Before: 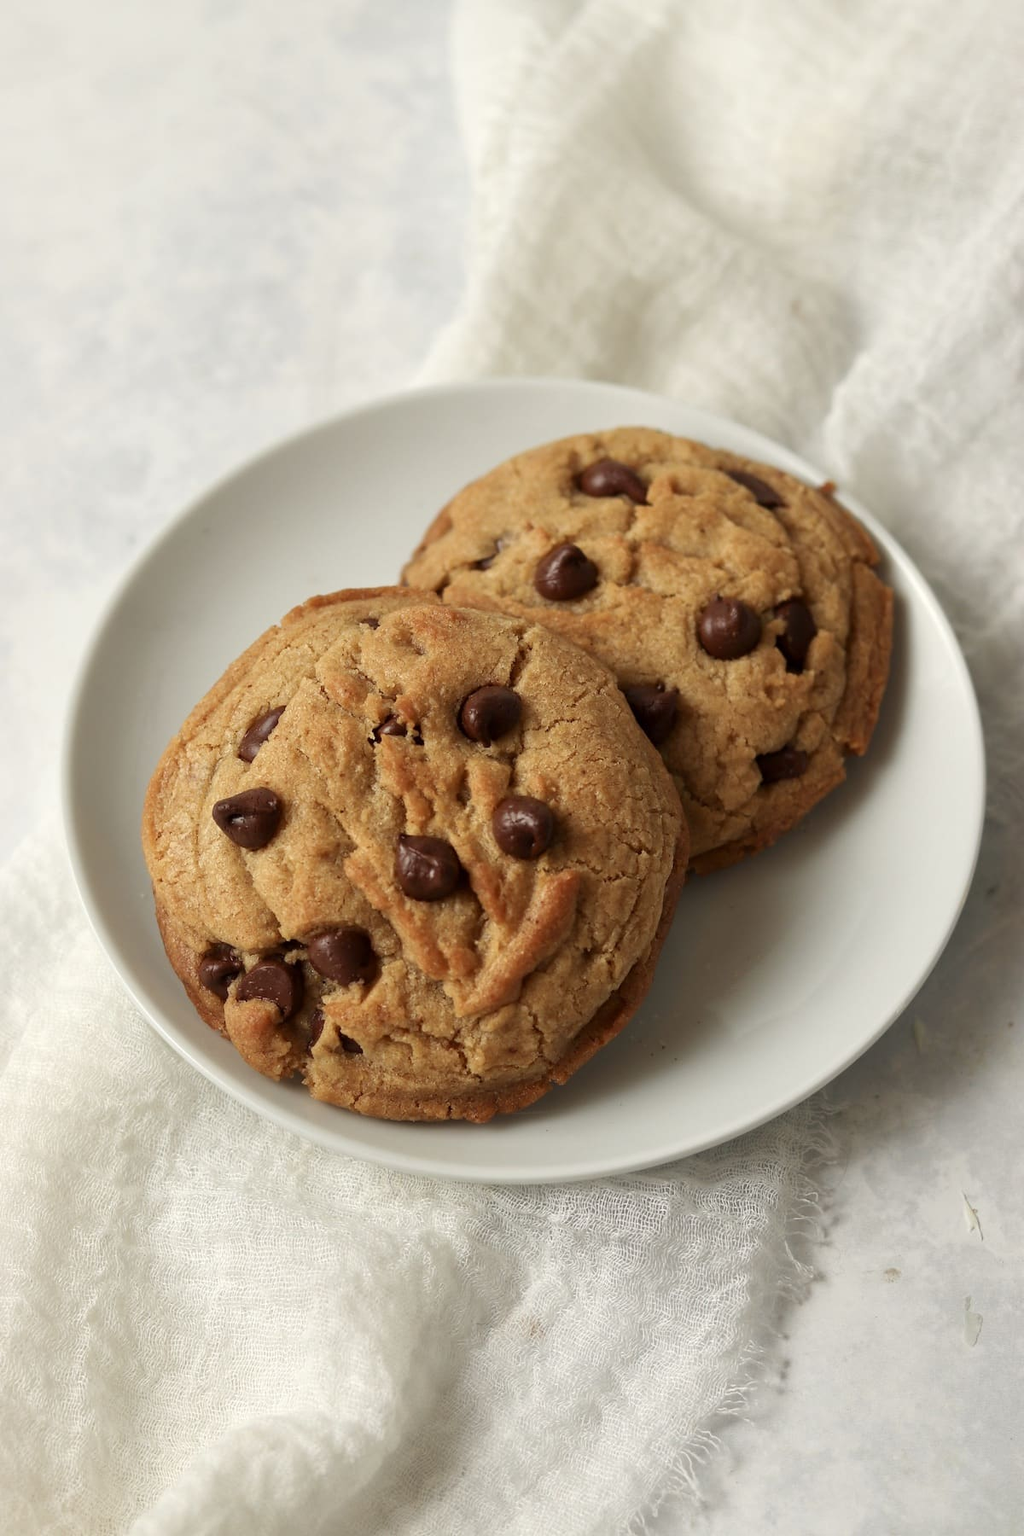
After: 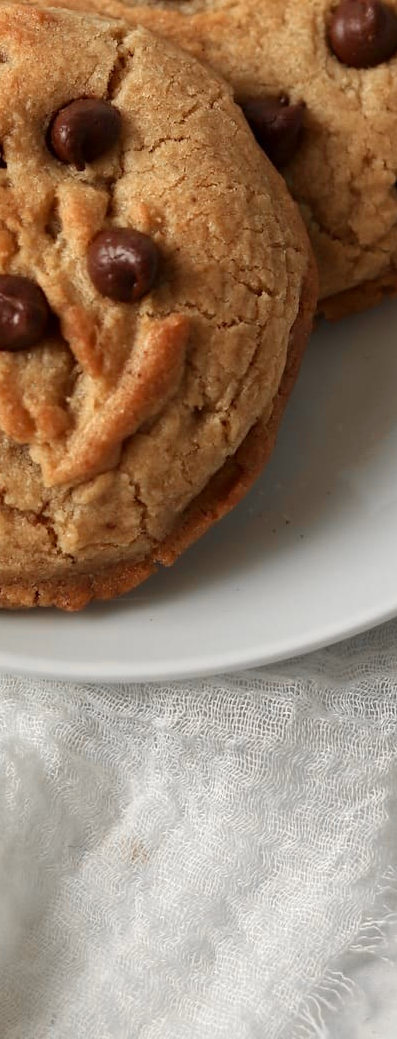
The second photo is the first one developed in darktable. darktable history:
crop: left 40.878%, top 39.176%, right 25.993%, bottom 3.081%
color zones: curves: ch0 [(0, 0.447) (0.184, 0.543) (0.323, 0.476) (0.429, 0.445) (0.571, 0.443) (0.714, 0.451) (0.857, 0.452) (1, 0.447)]; ch1 [(0, 0.464) (0.176, 0.46) (0.287, 0.177) (0.429, 0.002) (0.571, 0) (0.714, 0) (0.857, 0) (1, 0.464)], mix 20%
